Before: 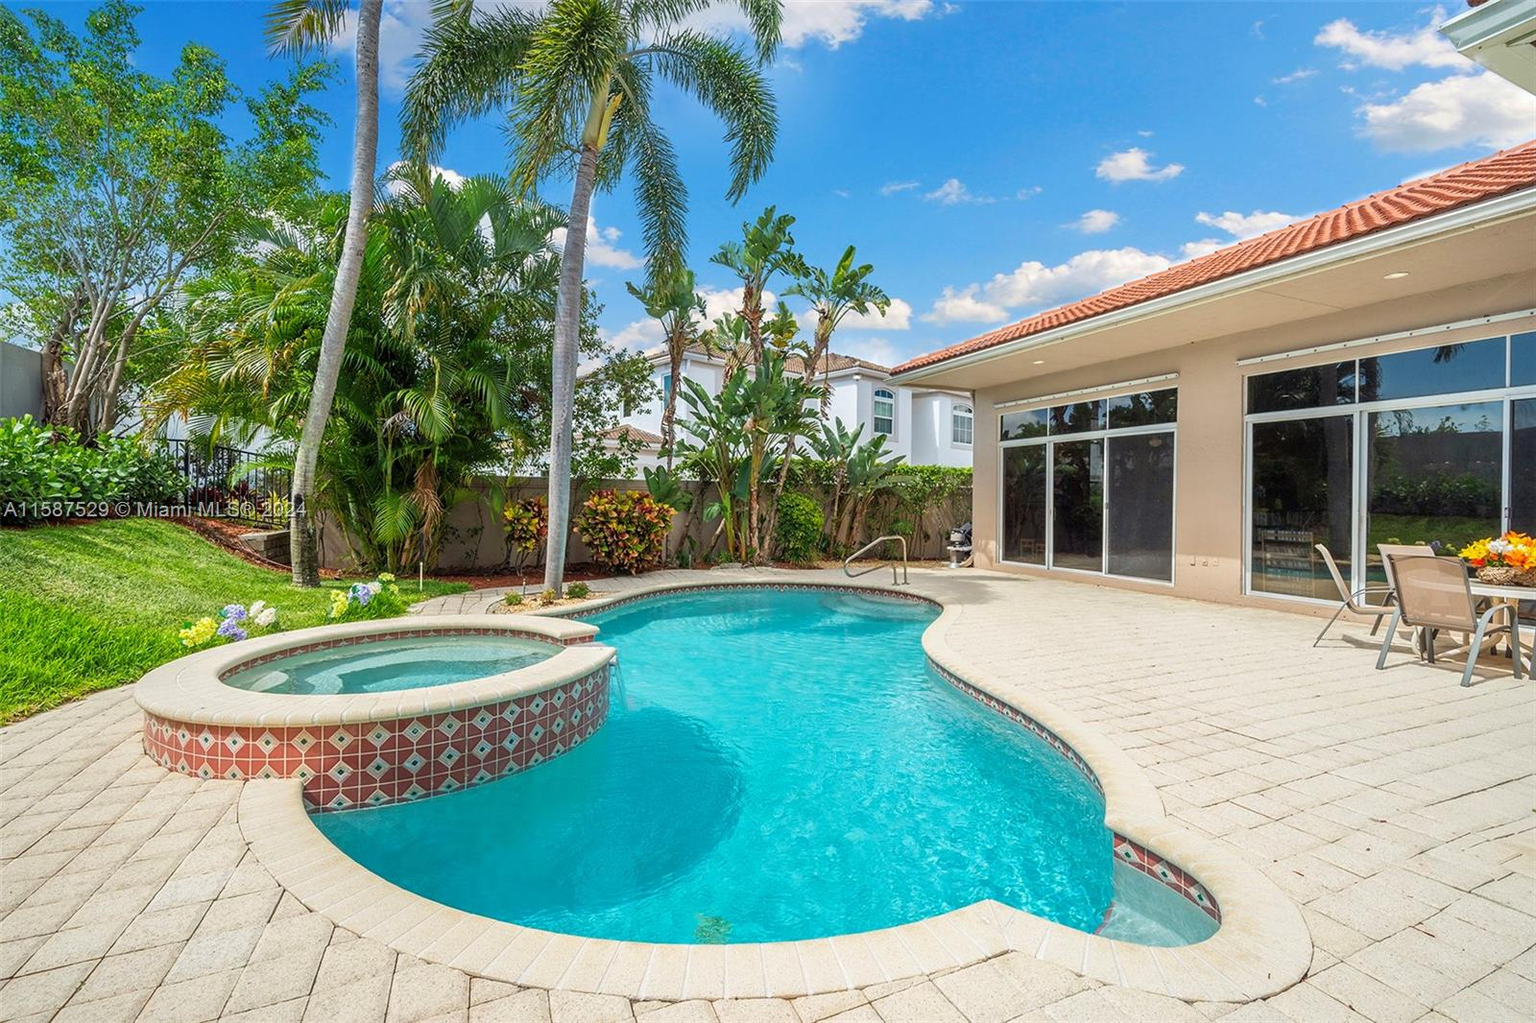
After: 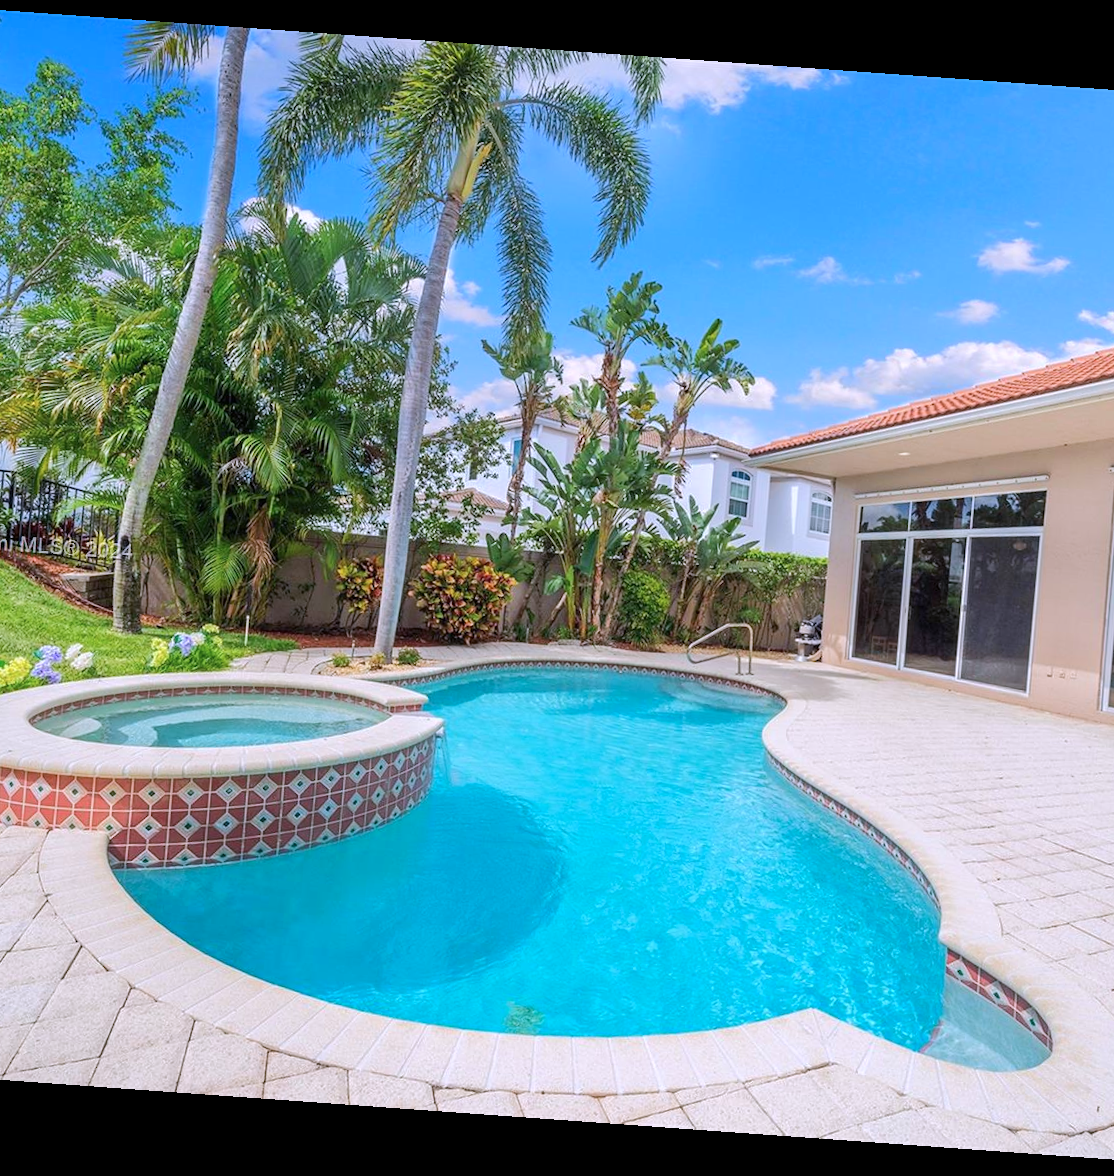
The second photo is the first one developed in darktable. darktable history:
color calibration: illuminant as shot in camera, x 0.363, y 0.385, temperature 4528.04 K
crop and rotate: left 13.409%, right 19.924%
rotate and perspective: rotation 4.1°, automatic cropping off
base curve: curves: ch0 [(0, 0) (0.262, 0.32) (0.722, 0.705) (1, 1)]
